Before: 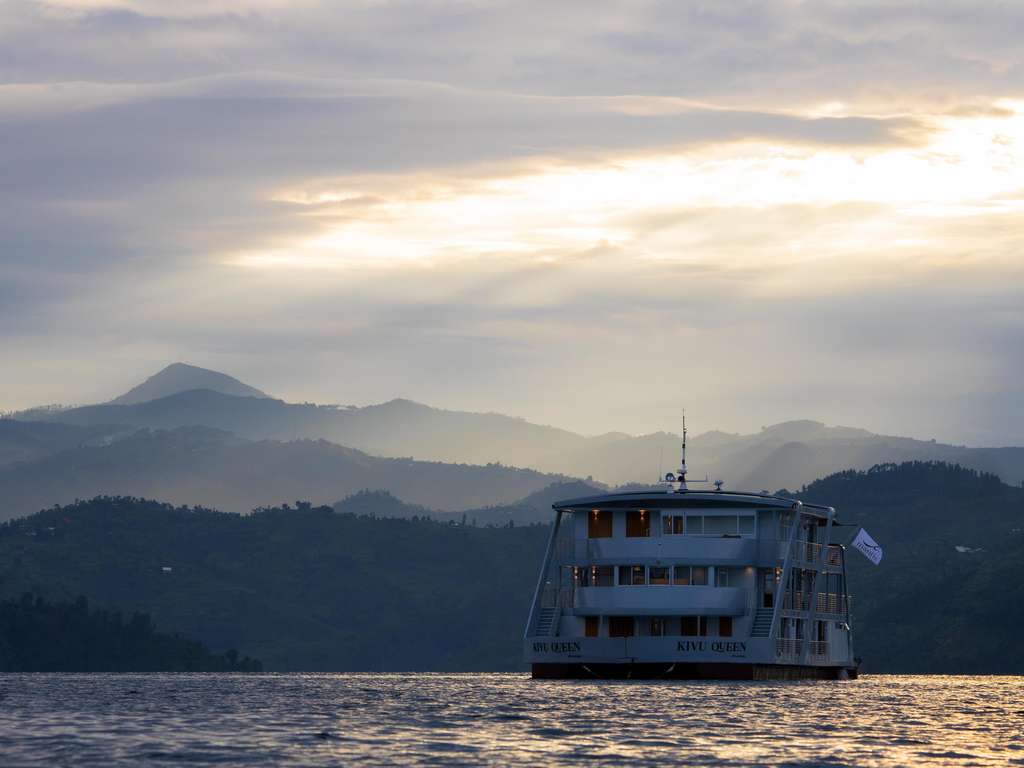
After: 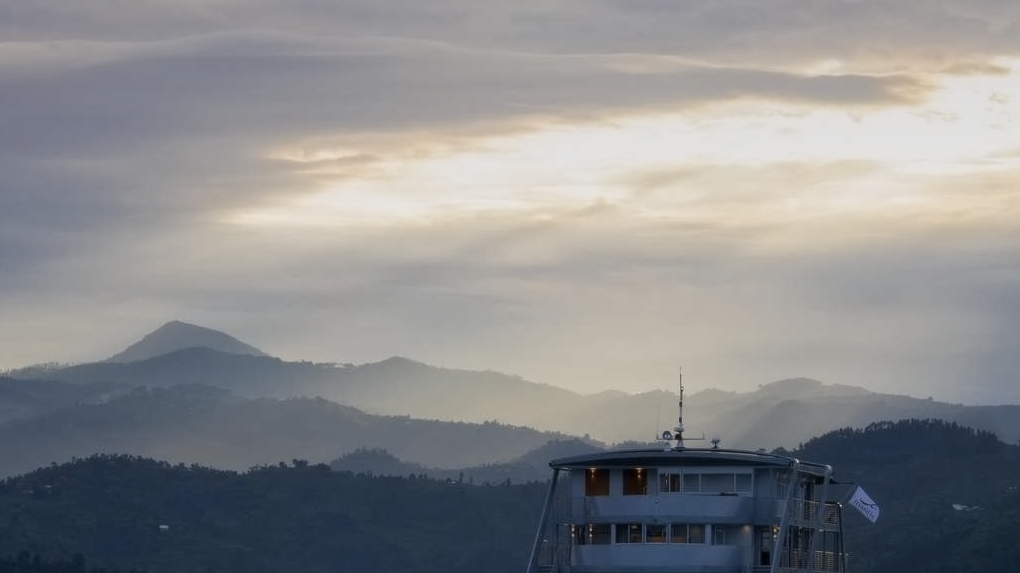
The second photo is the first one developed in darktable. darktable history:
graduated density: on, module defaults
crop: left 0.387%, top 5.469%, bottom 19.809%
white balance: red 1, blue 1
soften: size 10%, saturation 50%, brightness 0.2 EV, mix 10%
contrast equalizer: y [[0.5 ×6], [0.5 ×6], [0.5 ×6], [0 ×6], [0, 0.039, 0.251, 0.29, 0.293, 0.292]]
